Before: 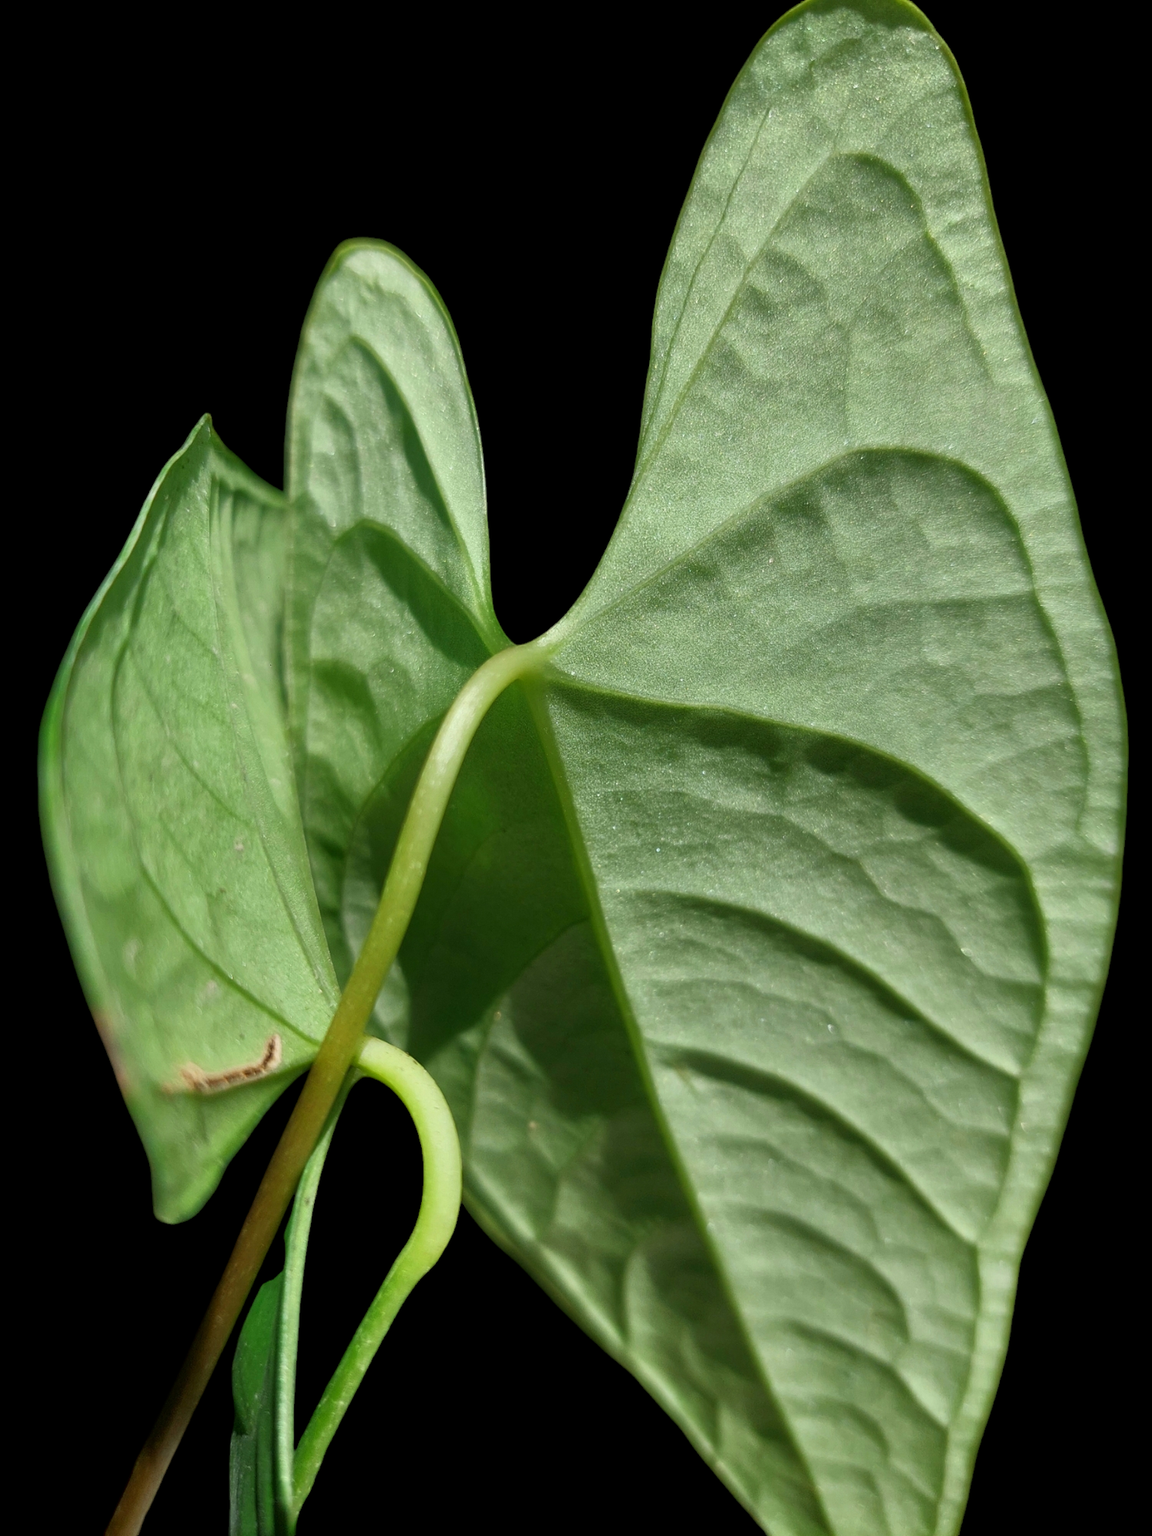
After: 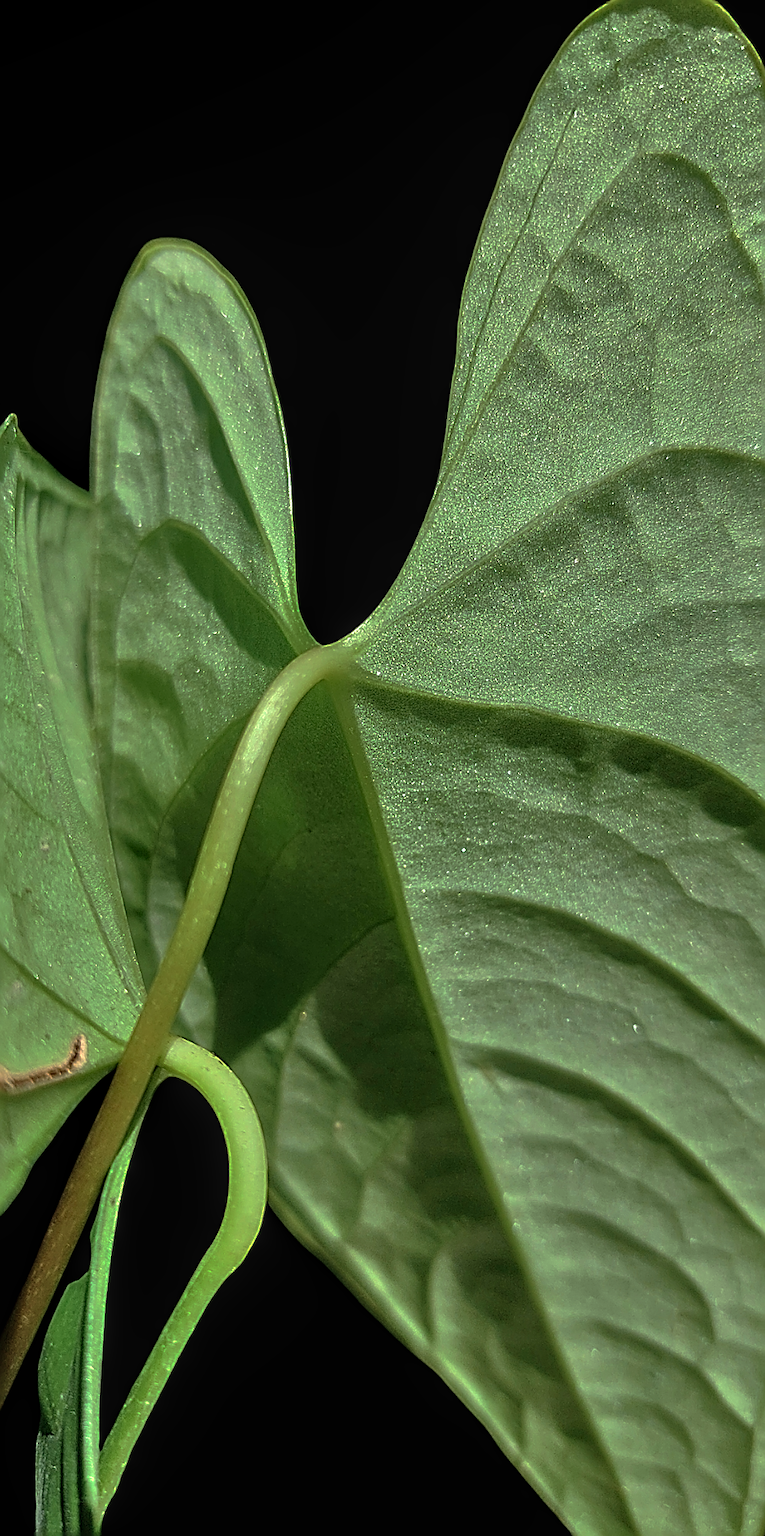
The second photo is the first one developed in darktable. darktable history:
base curve: curves: ch0 [(0, 0) (0.841, 0.609) (1, 1)], preserve colors none
contrast brightness saturation: contrast 0.009, saturation -0.06
shadows and highlights: shadows 32.29, highlights -31.84, soften with gaussian
sharpen: amount 1.861
crop: left 16.953%, right 16.548%
velvia: on, module defaults
tone equalizer: -8 EV 0.008 EV, -7 EV -0.005 EV, -6 EV 0.048 EV, -5 EV 0.023 EV, -4 EV 0.279 EV, -3 EV 0.642 EV, -2 EV 0.59 EV, -1 EV 0.202 EV, +0 EV 0.014 EV
local contrast: detail 113%
